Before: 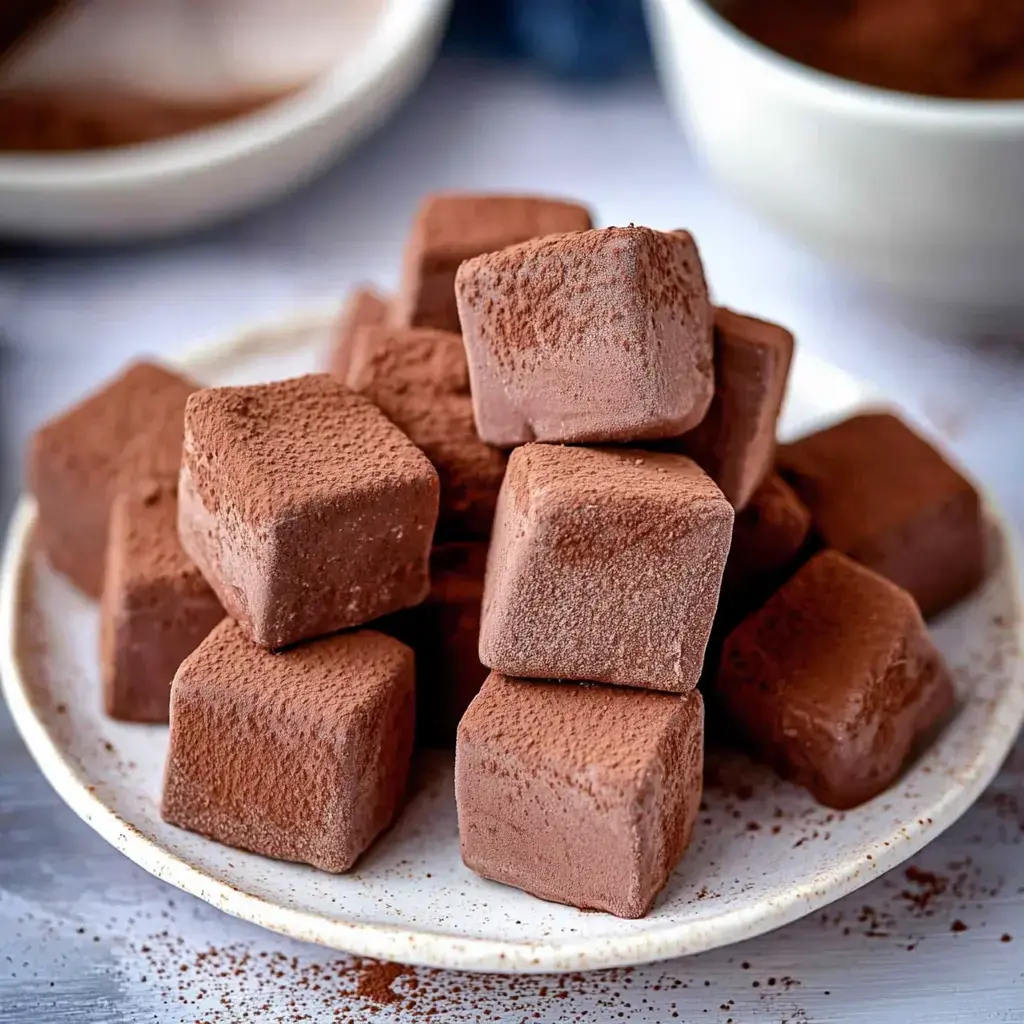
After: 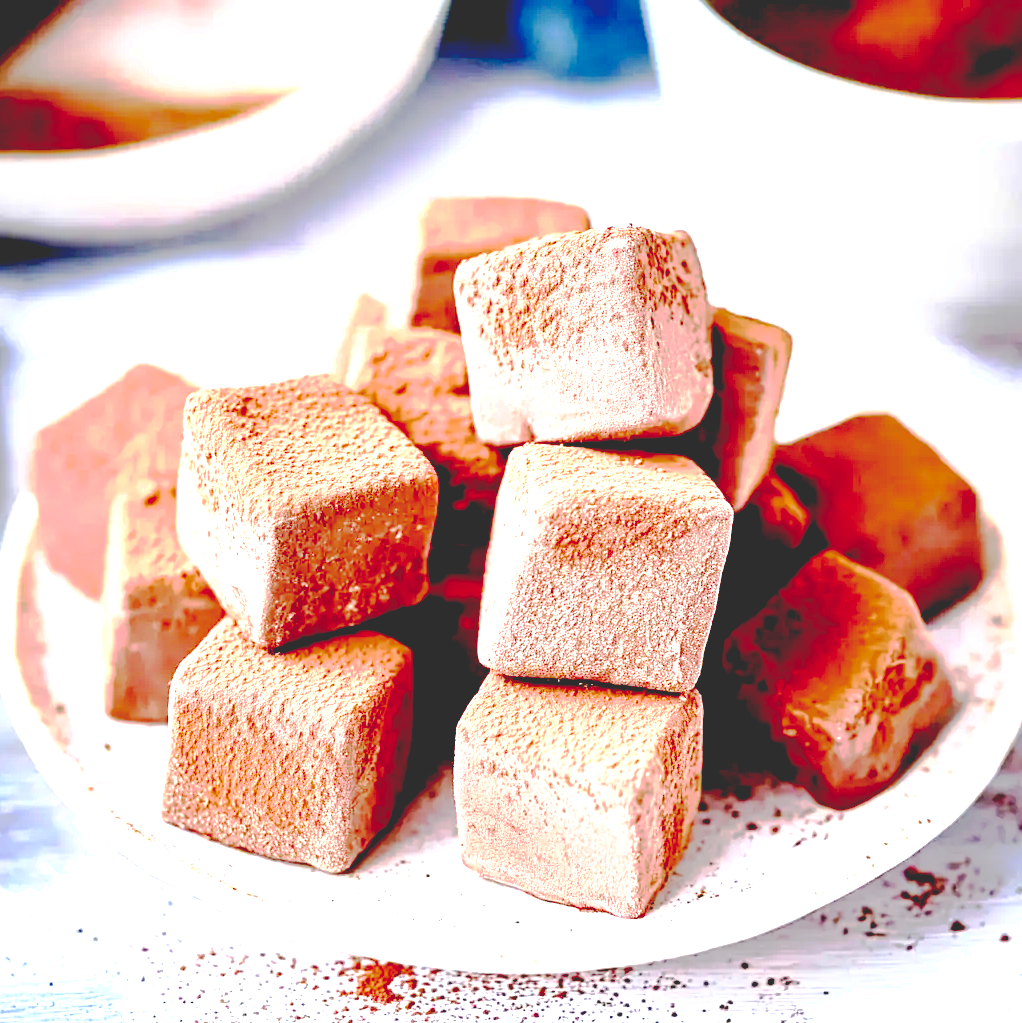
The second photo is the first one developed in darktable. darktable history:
crop and rotate: left 0.123%, bottom 0.006%
base curve: curves: ch0 [(0.065, 0.026) (0.236, 0.358) (0.53, 0.546) (0.777, 0.841) (0.924, 0.992)], preserve colors none
exposure: exposure 2.021 EV, compensate highlight preservation false
